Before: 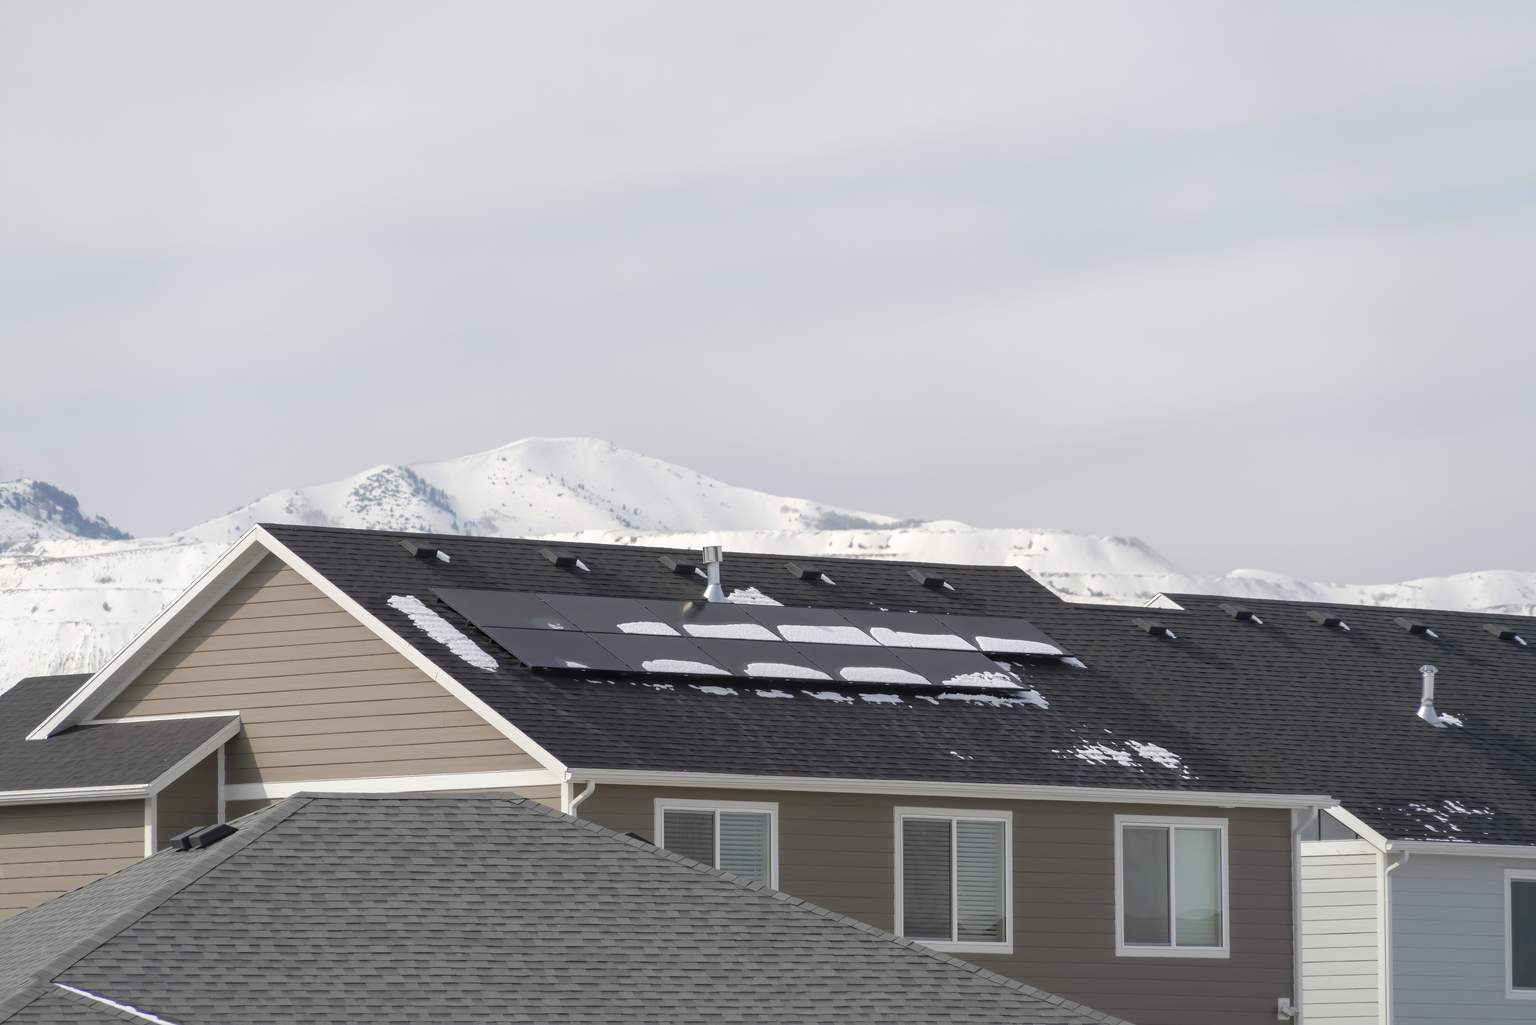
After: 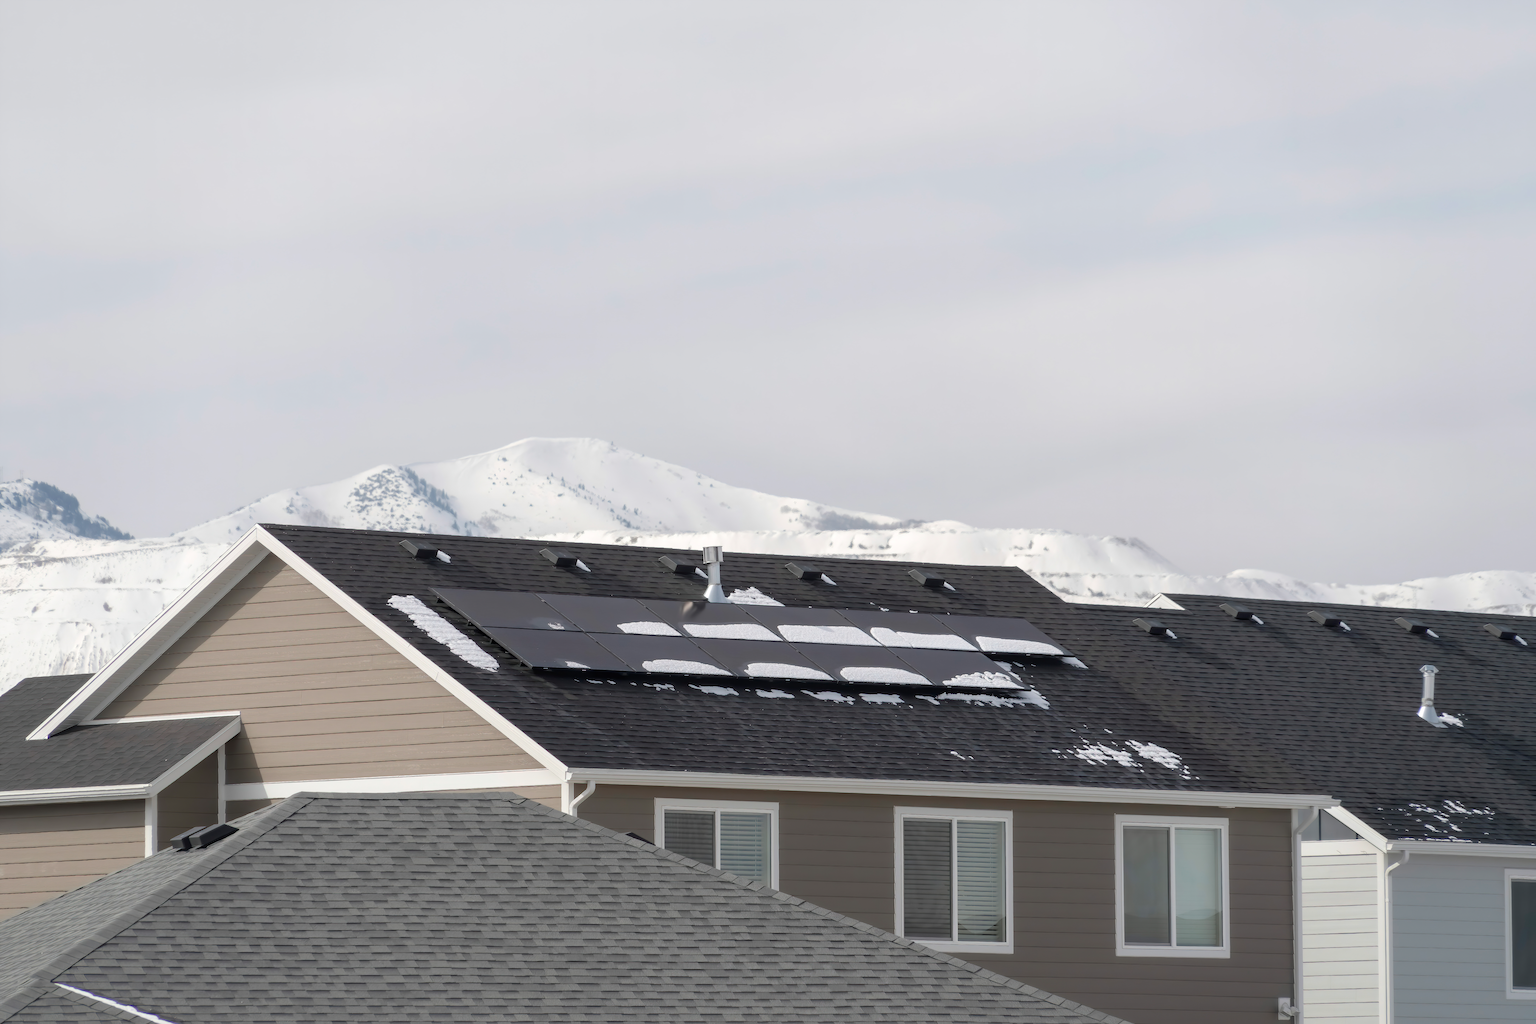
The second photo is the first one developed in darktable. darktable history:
color correction: highlights b* -0.012, saturation 0.832
